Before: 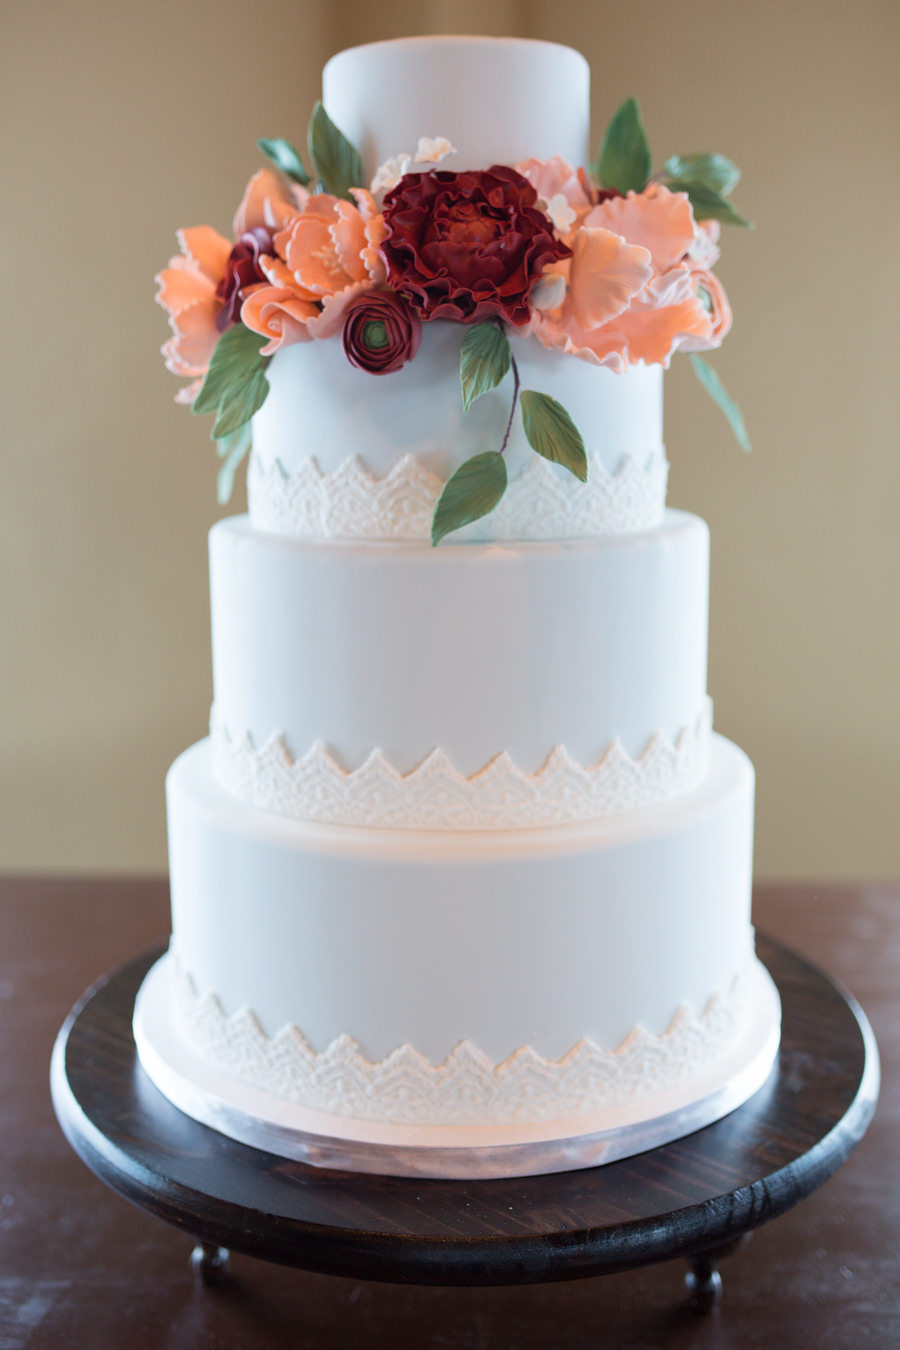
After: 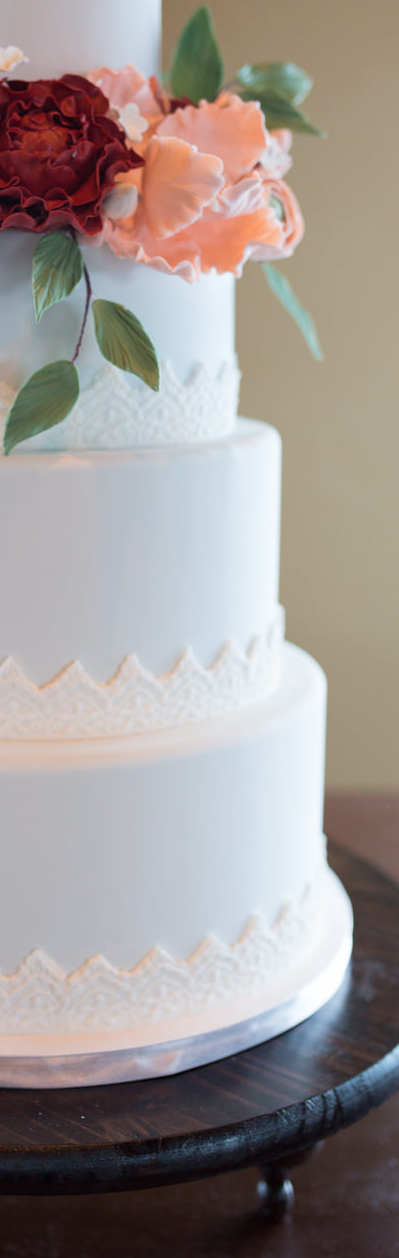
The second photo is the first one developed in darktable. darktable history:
crop: left 47.609%, top 6.794%, right 7.992%
